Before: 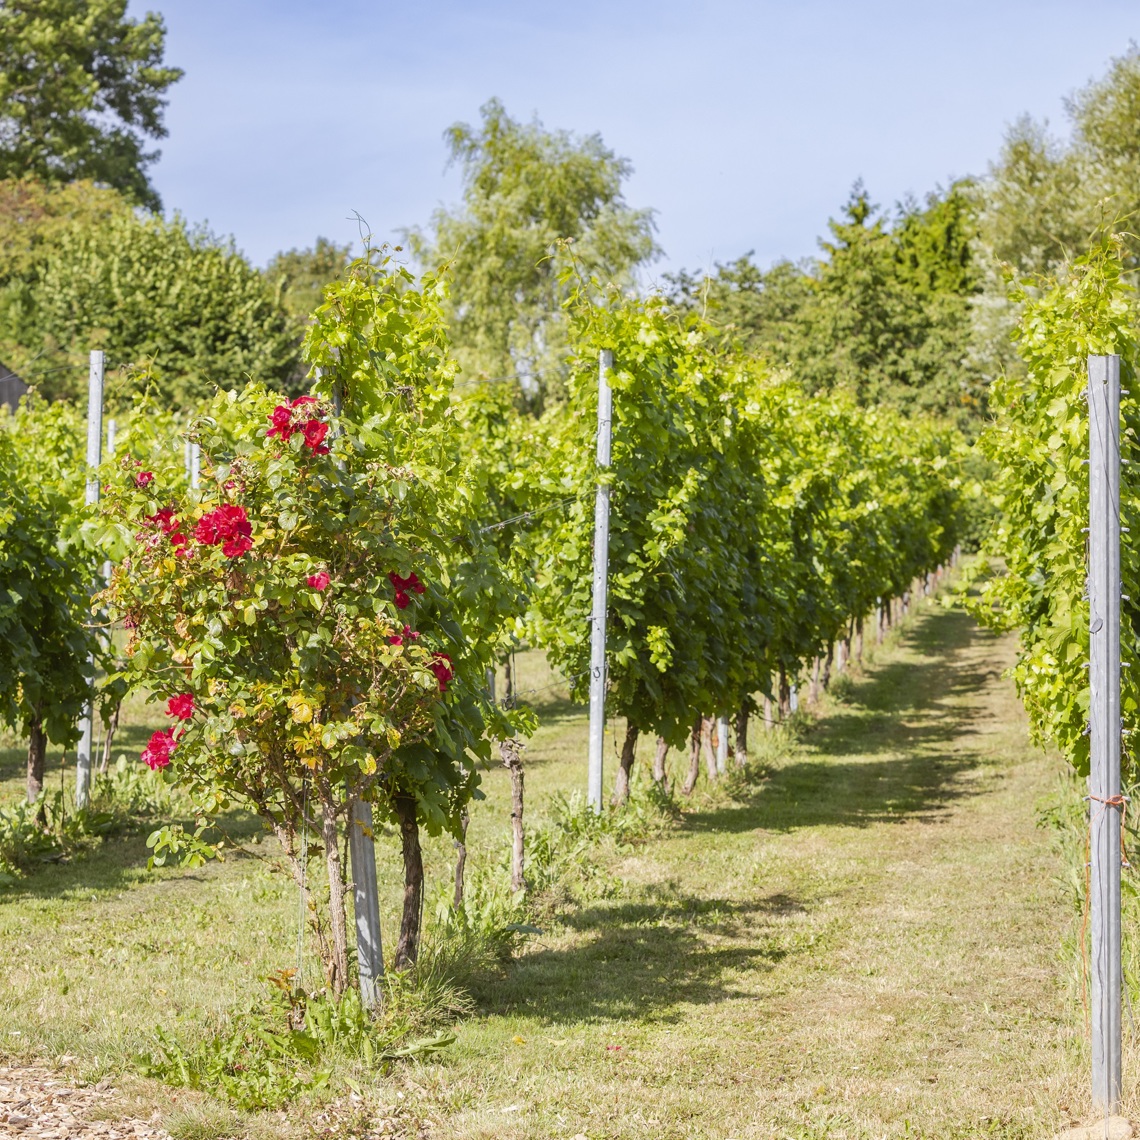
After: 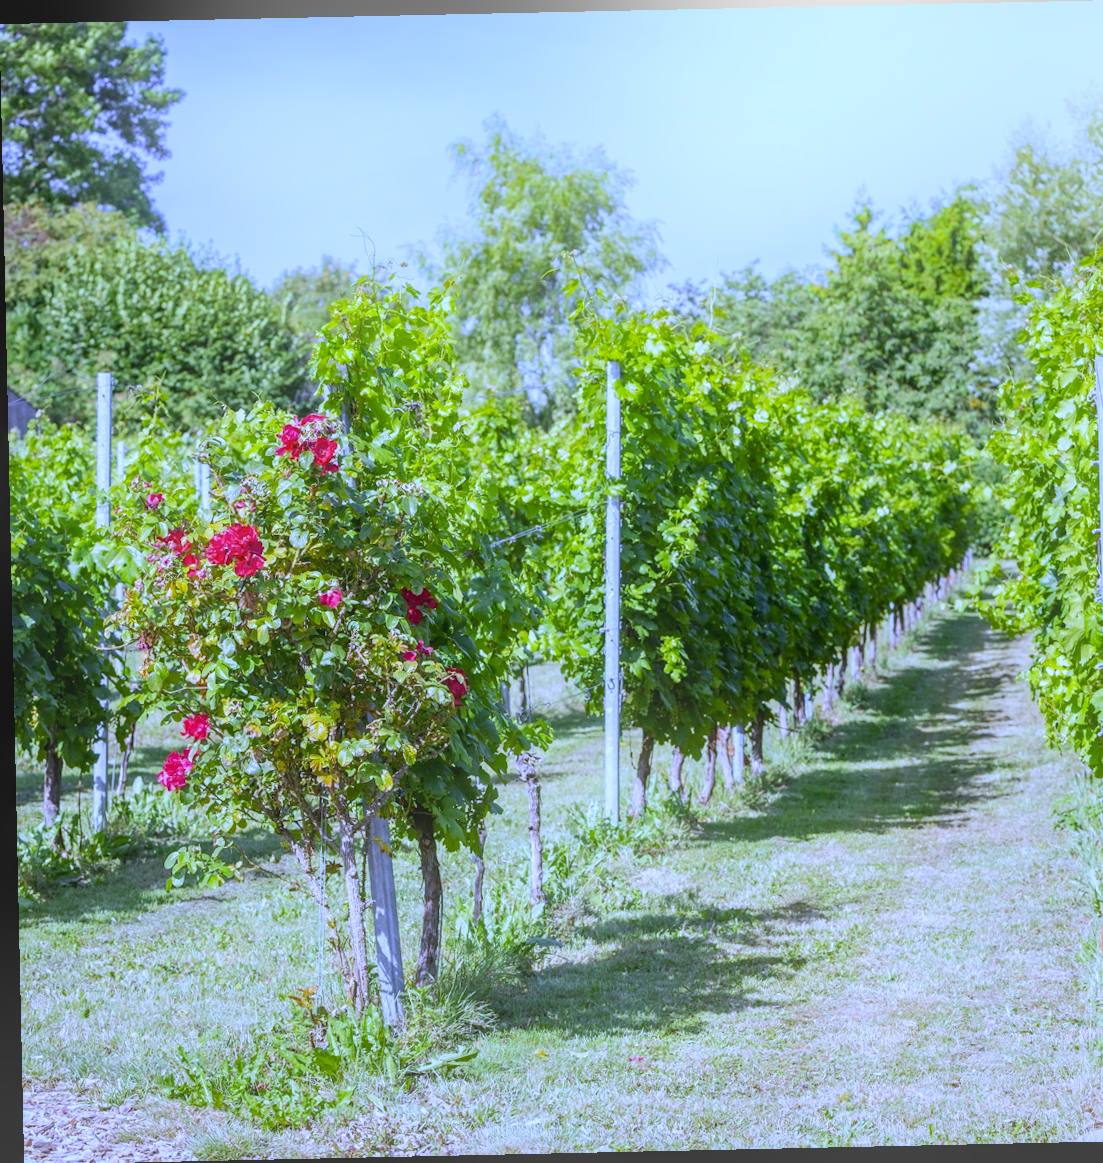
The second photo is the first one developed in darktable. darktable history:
rotate and perspective: rotation -1.24°, automatic cropping off
white balance: red 0.766, blue 1.537
crop and rotate: right 5.167%
color correction: highlights a* 12.23, highlights b* 5.41
bloom: on, module defaults
local contrast: on, module defaults
